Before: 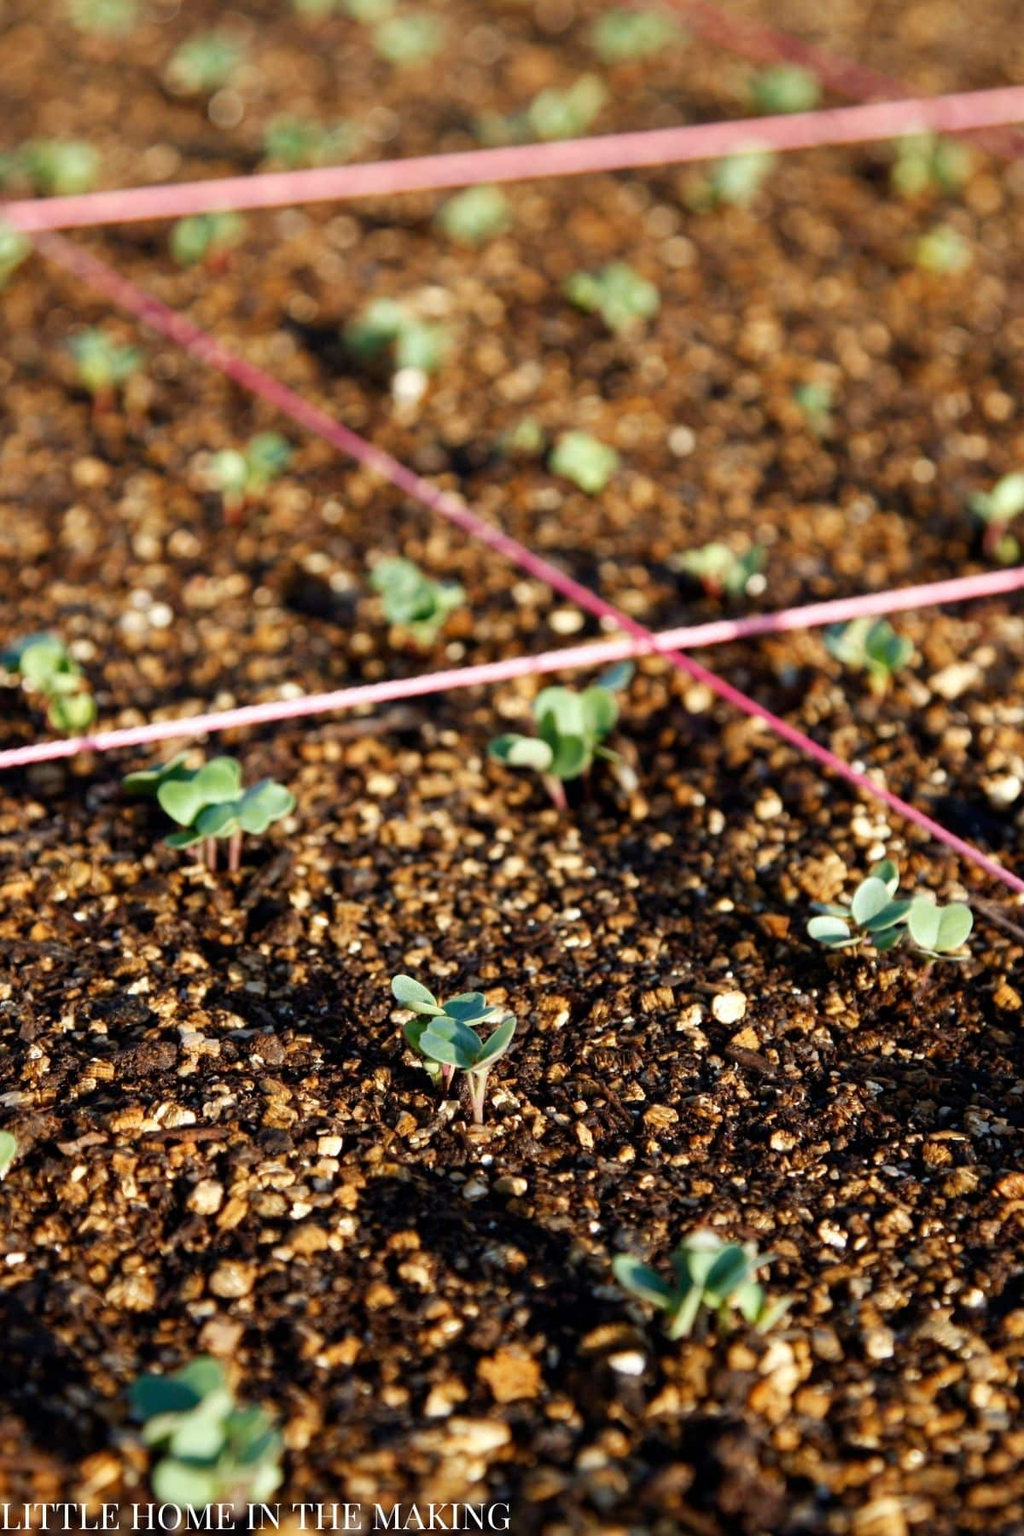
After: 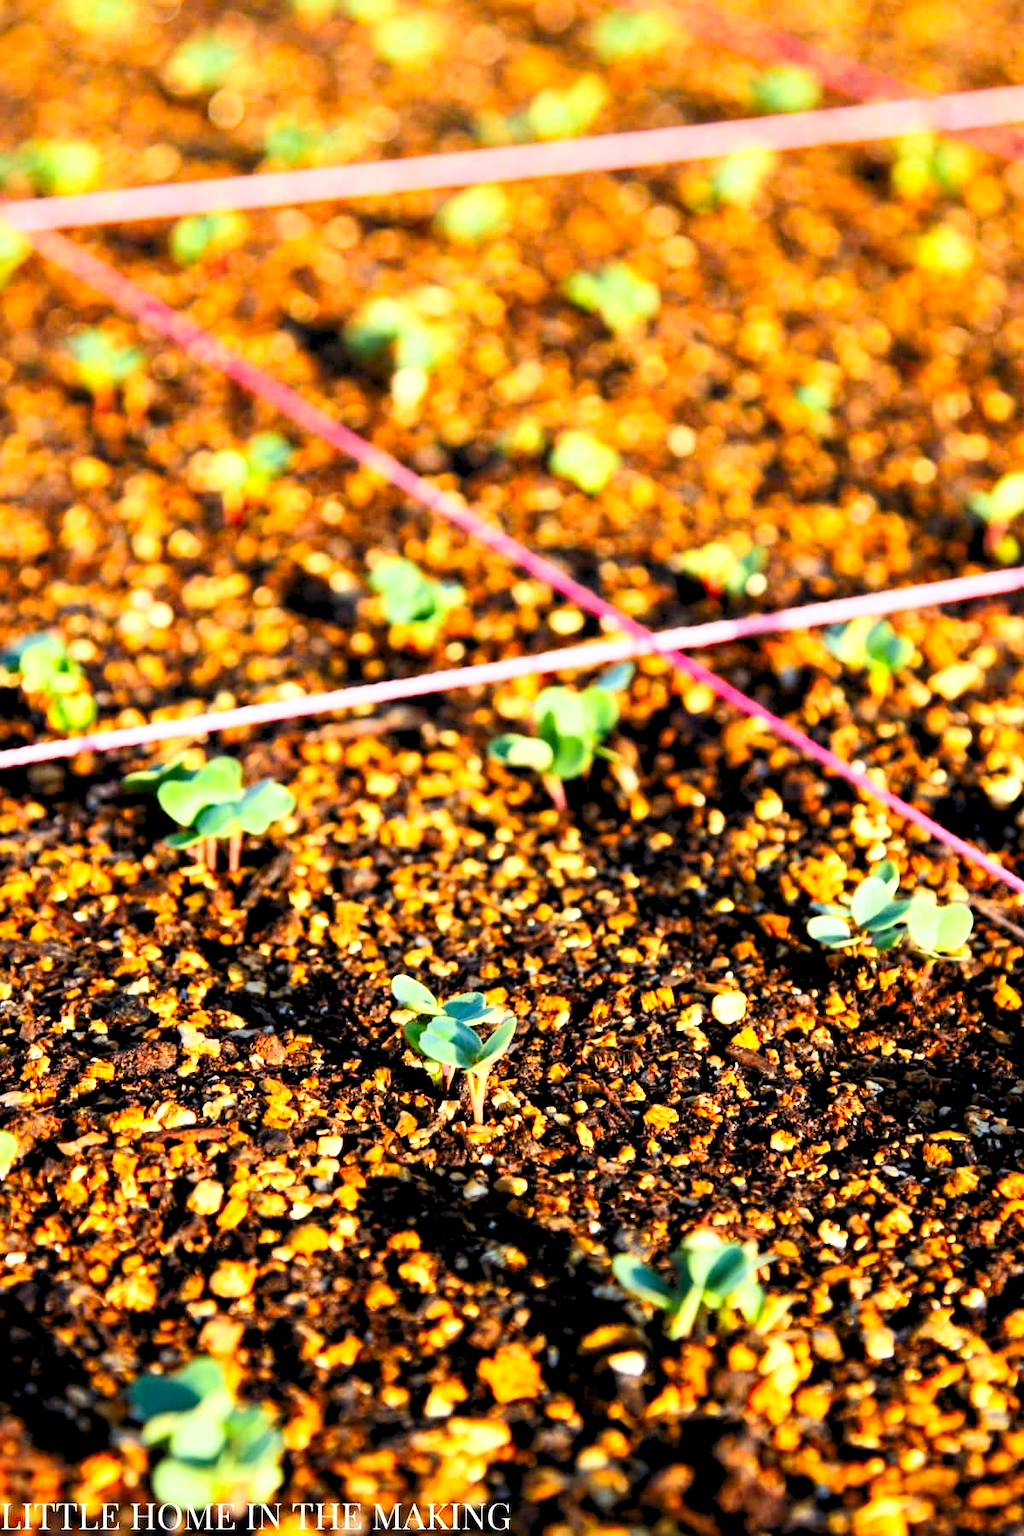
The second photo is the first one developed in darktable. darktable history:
levels: levels [0.073, 0.497, 0.972]
base curve: curves: ch0 [(0, 0) (0.204, 0.334) (0.55, 0.733) (1, 1)]
color zones: curves: ch0 [(0.224, 0.526) (0.75, 0.5)]; ch1 [(0.055, 0.526) (0.224, 0.761) (0.377, 0.526) (0.75, 0.5)]
shadows and highlights: shadows 25.14, highlights -24.84
contrast brightness saturation: contrast 0.229, brightness 0.105, saturation 0.291
